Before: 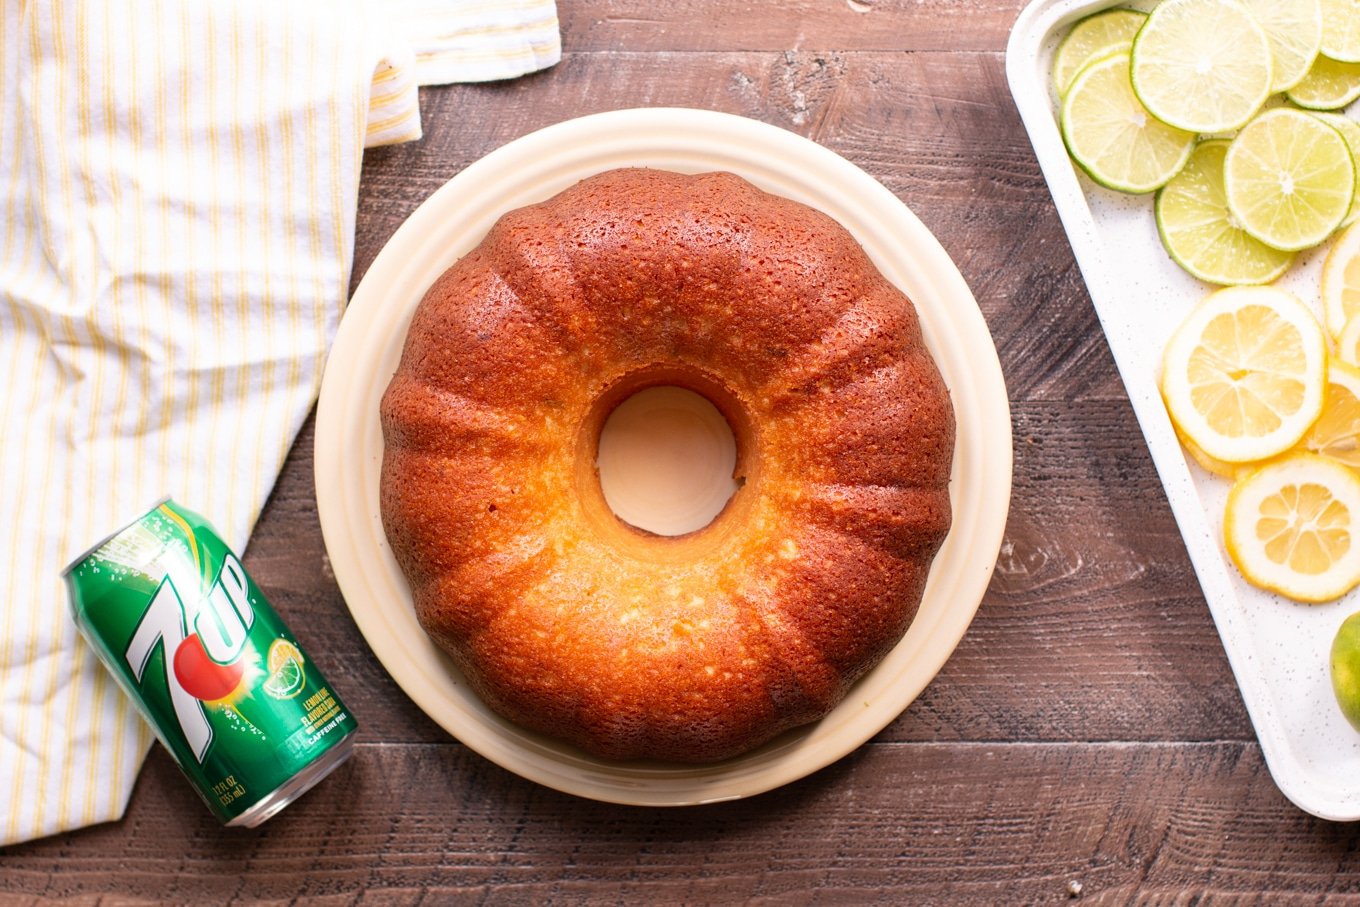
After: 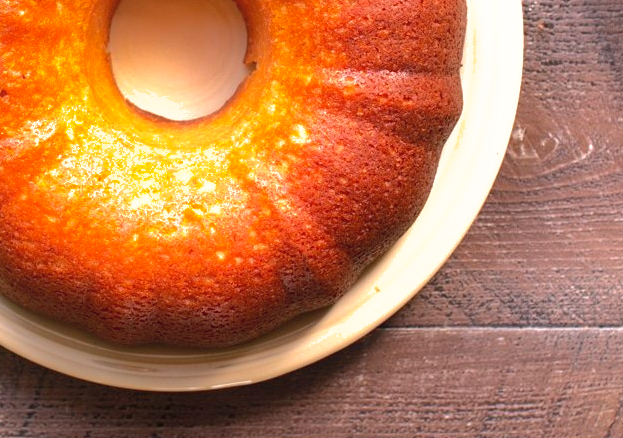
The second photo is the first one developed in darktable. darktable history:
shadows and highlights: shadows 40, highlights -60
crop: left 35.976%, top 45.819%, right 18.162%, bottom 5.807%
exposure: exposure 0.74 EV, compensate highlight preservation false
contrast equalizer: y [[0.439, 0.44, 0.442, 0.457, 0.493, 0.498], [0.5 ×6], [0.5 ×6], [0 ×6], [0 ×6]], mix 0.59
